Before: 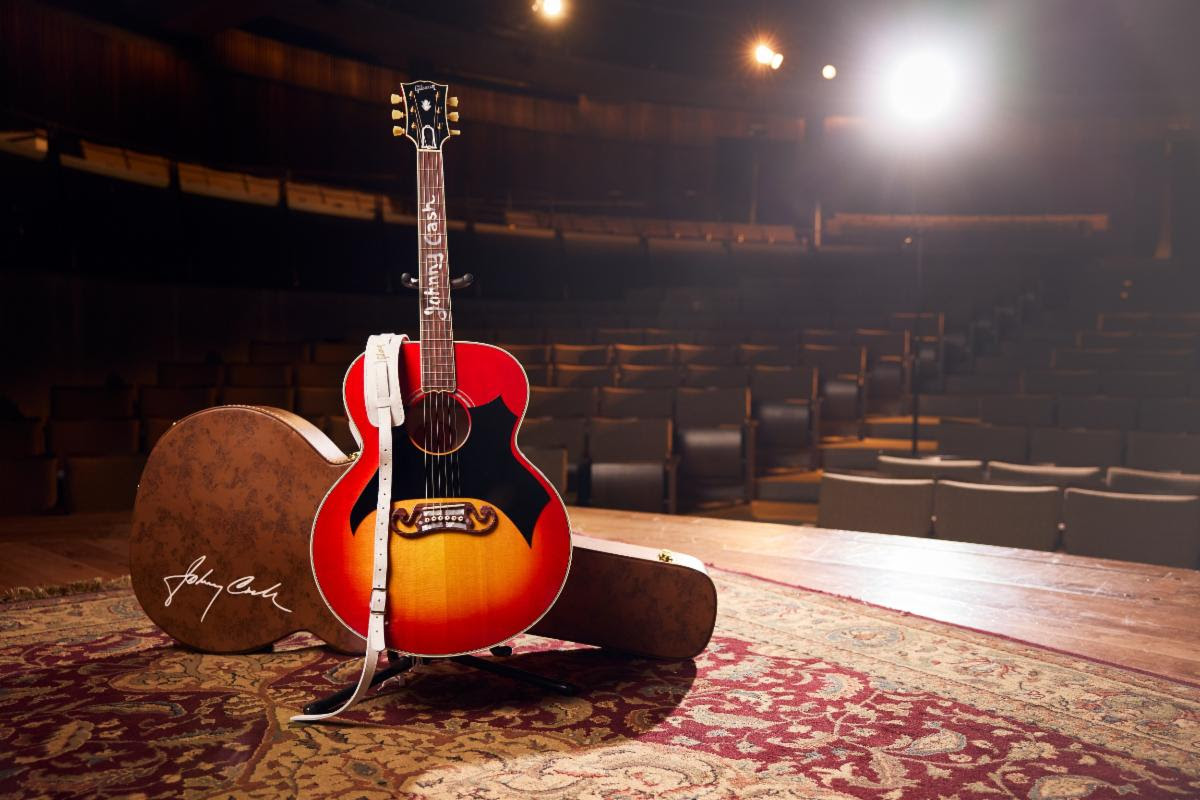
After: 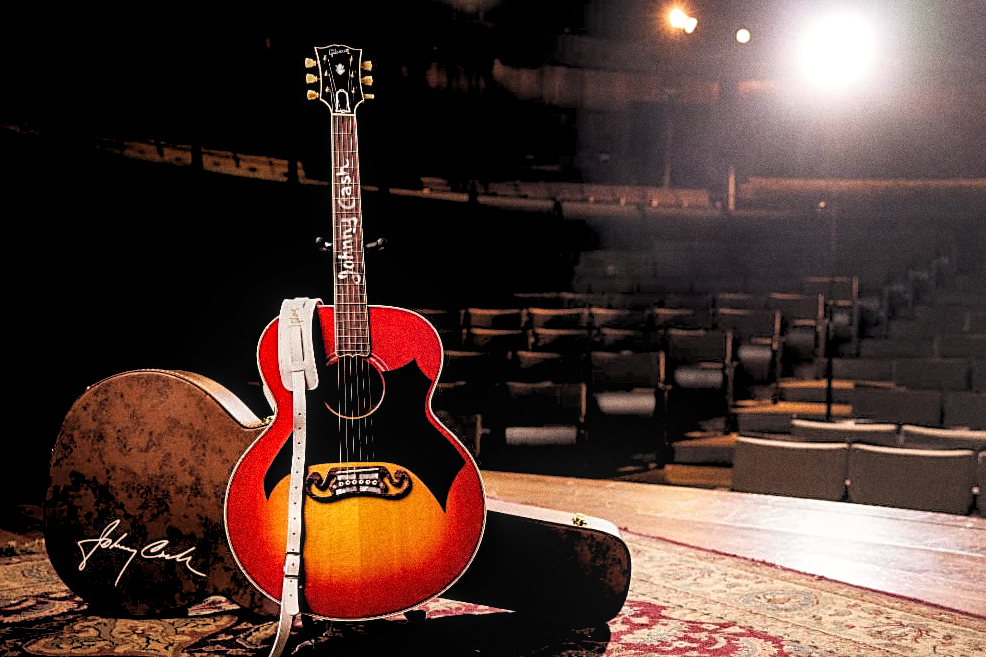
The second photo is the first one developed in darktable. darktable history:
grain: coarseness 11.82 ISO, strength 36.67%, mid-tones bias 74.17%
local contrast: on, module defaults
sharpen: on, module defaults
rgb levels: levels [[0.029, 0.461, 0.922], [0, 0.5, 1], [0, 0.5, 1]]
color balance: lift [1, 0.998, 1.001, 1.002], gamma [1, 1.02, 1, 0.98], gain [1, 1.02, 1.003, 0.98]
crop and rotate: left 7.196%, top 4.574%, right 10.605%, bottom 13.178%
